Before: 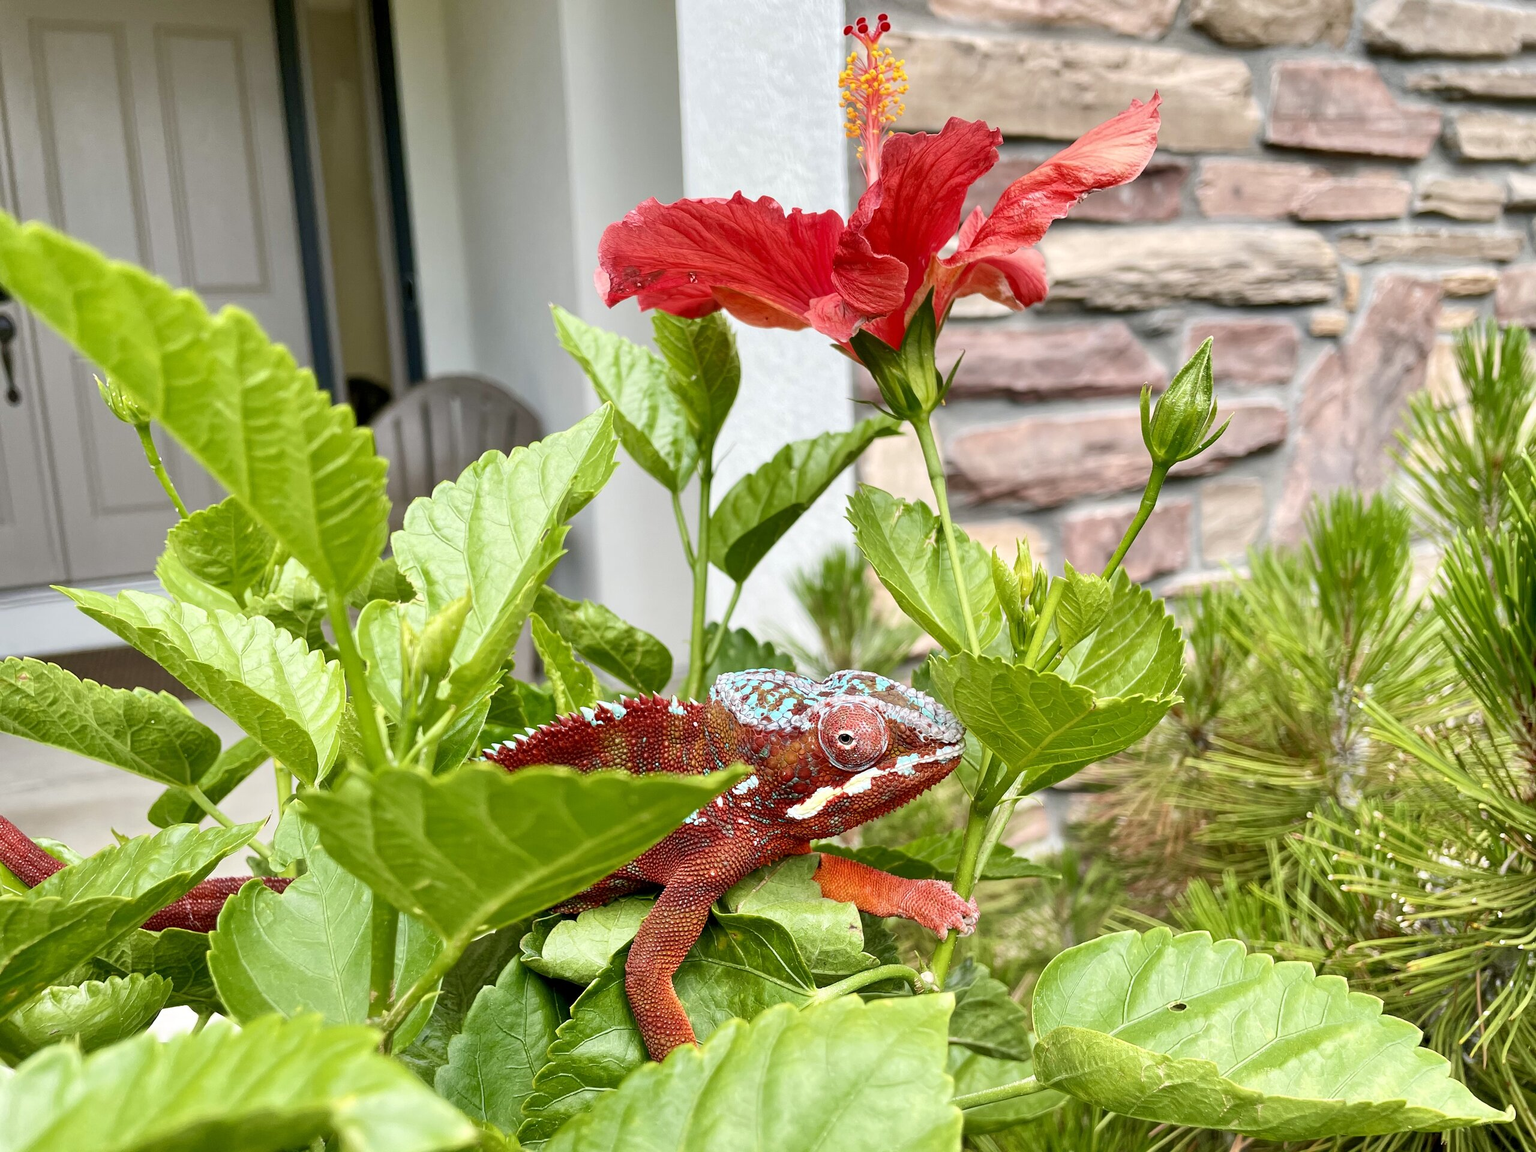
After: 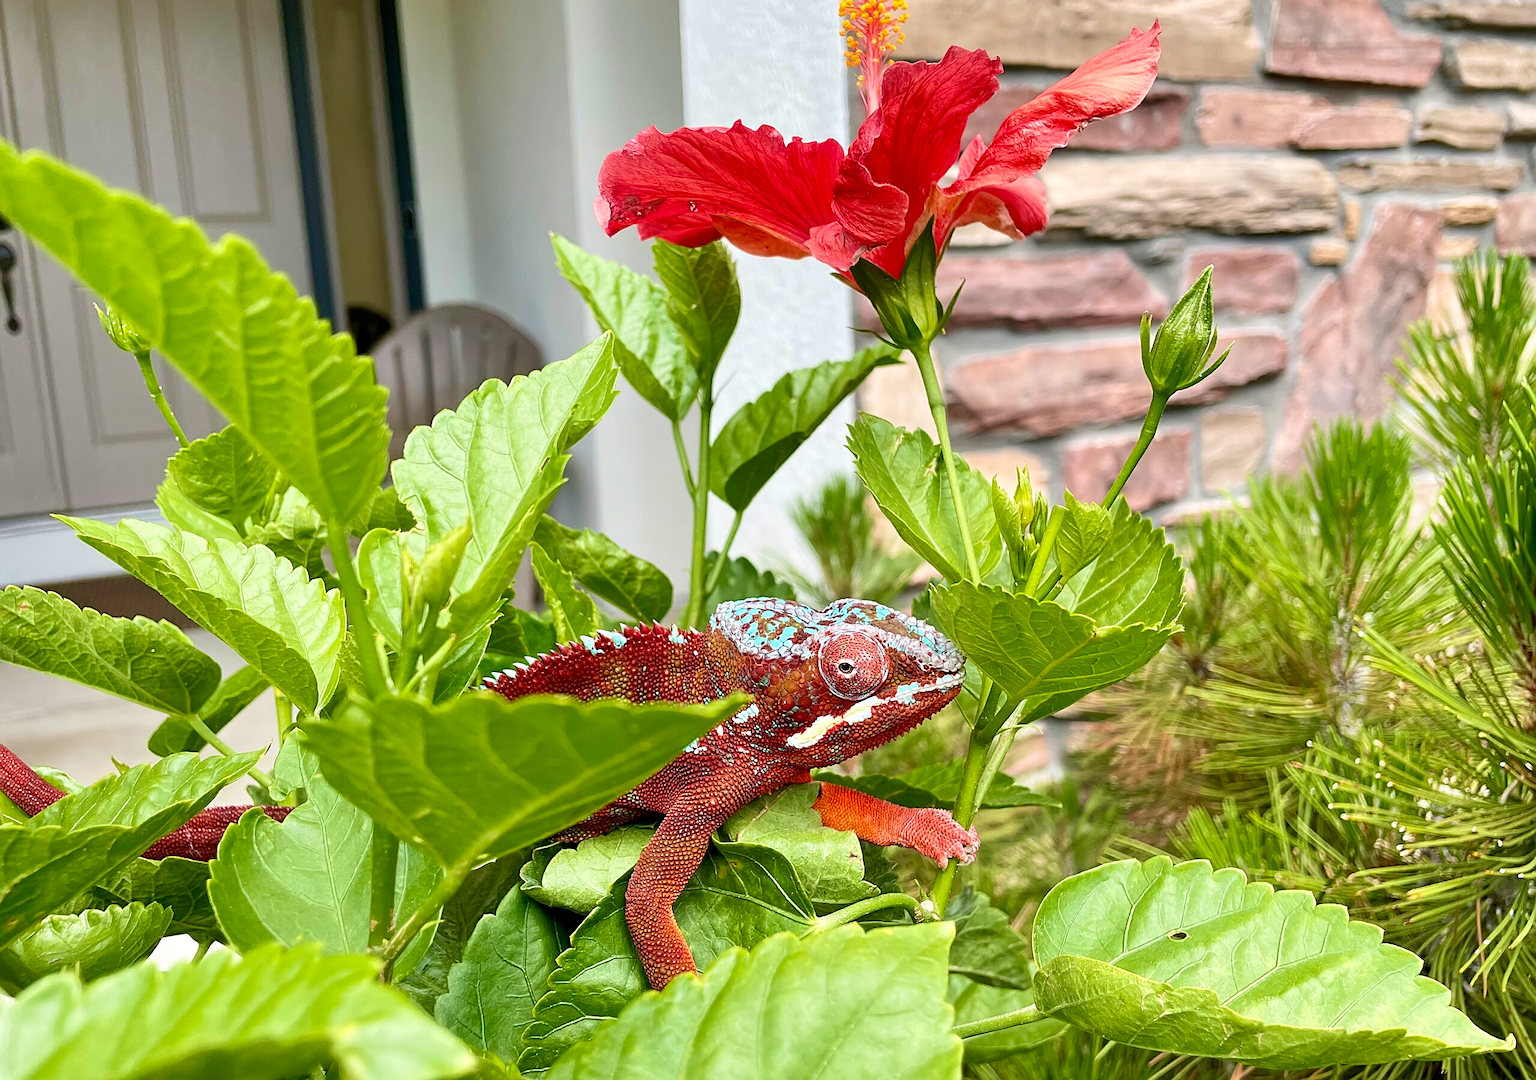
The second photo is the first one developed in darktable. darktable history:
velvia: on, module defaults
tone equalizer: on, module defaults
sharpen: on, module defaults
crop and rotate: top 6.25%
